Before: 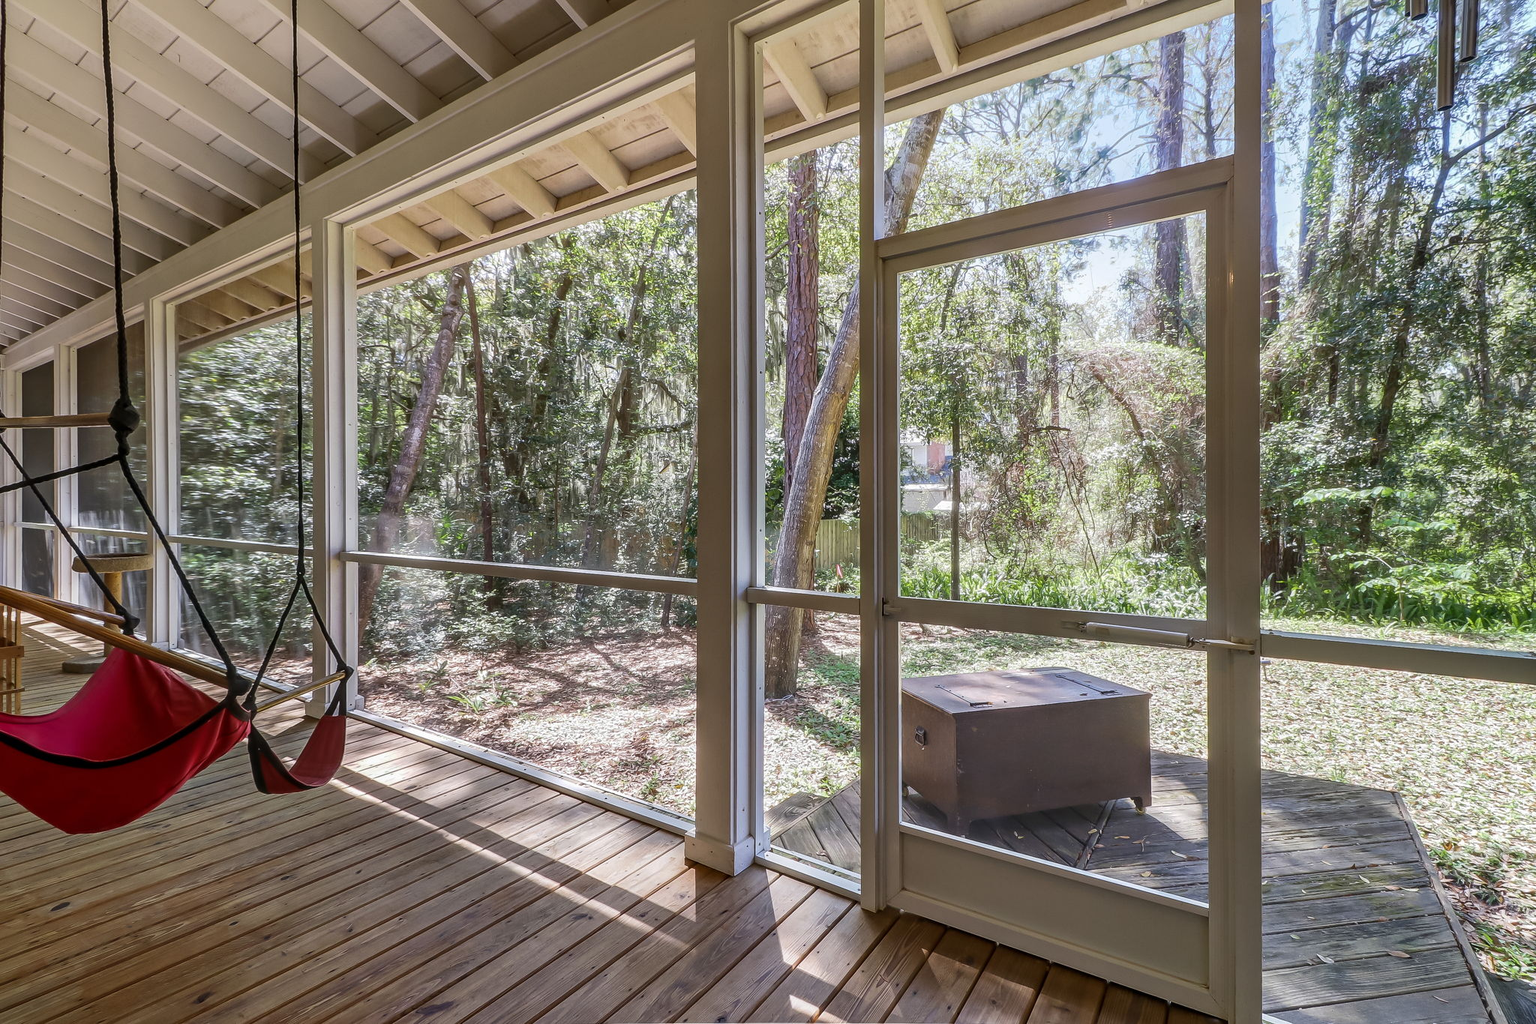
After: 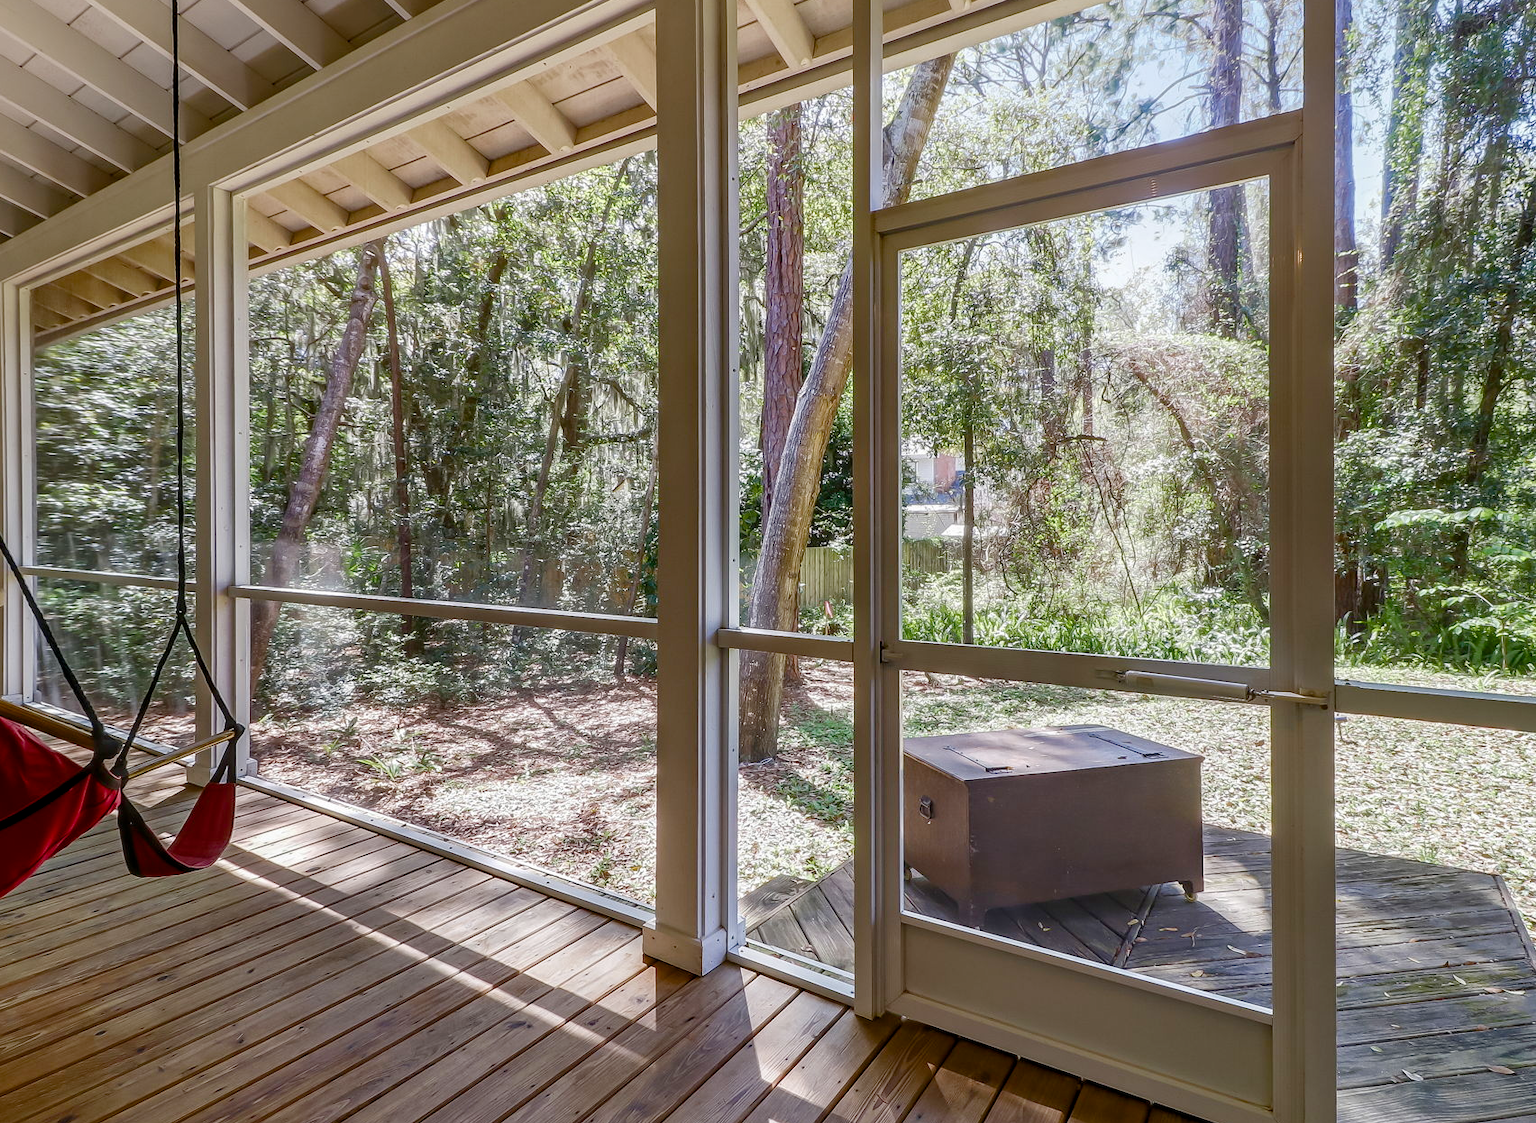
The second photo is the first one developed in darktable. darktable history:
crop: left 9.767%, top 6.299%, right 7.009%, bottom 2.465%
color balance rgb: global offset › luminance -0.239%, perceptual saturation grading › global saturation 20%, perceptual saturation grading › highlights -50.344%, perceptual saturation grading › shadows 30.568%, global vibrance 14.296%
